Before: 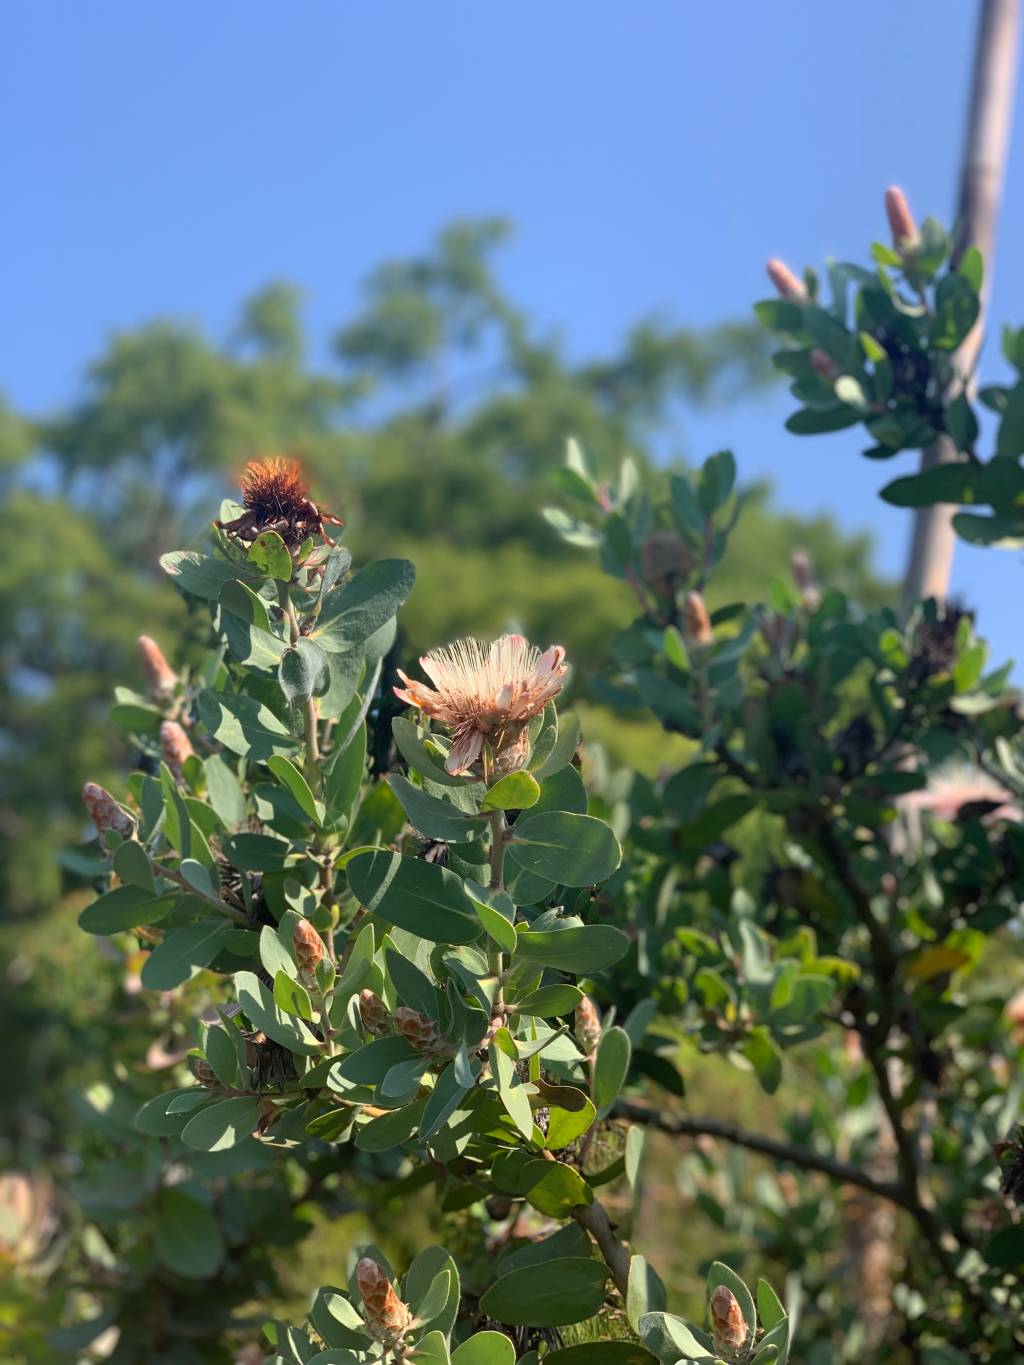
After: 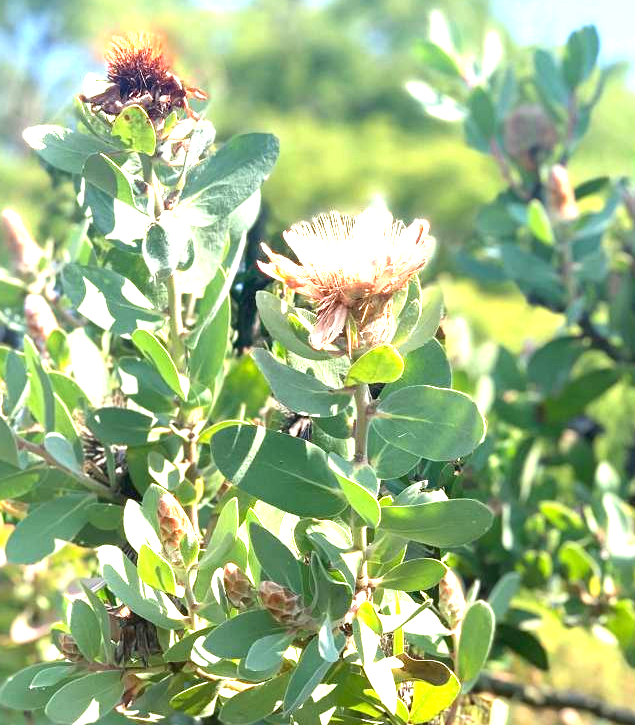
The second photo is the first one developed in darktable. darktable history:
crop: left 13.312%, top 31.28%, right 24.627%, bottom 15.582%
exposure: exposure 2 EV, compensate exposure bias true, compensate highlight preservation false
